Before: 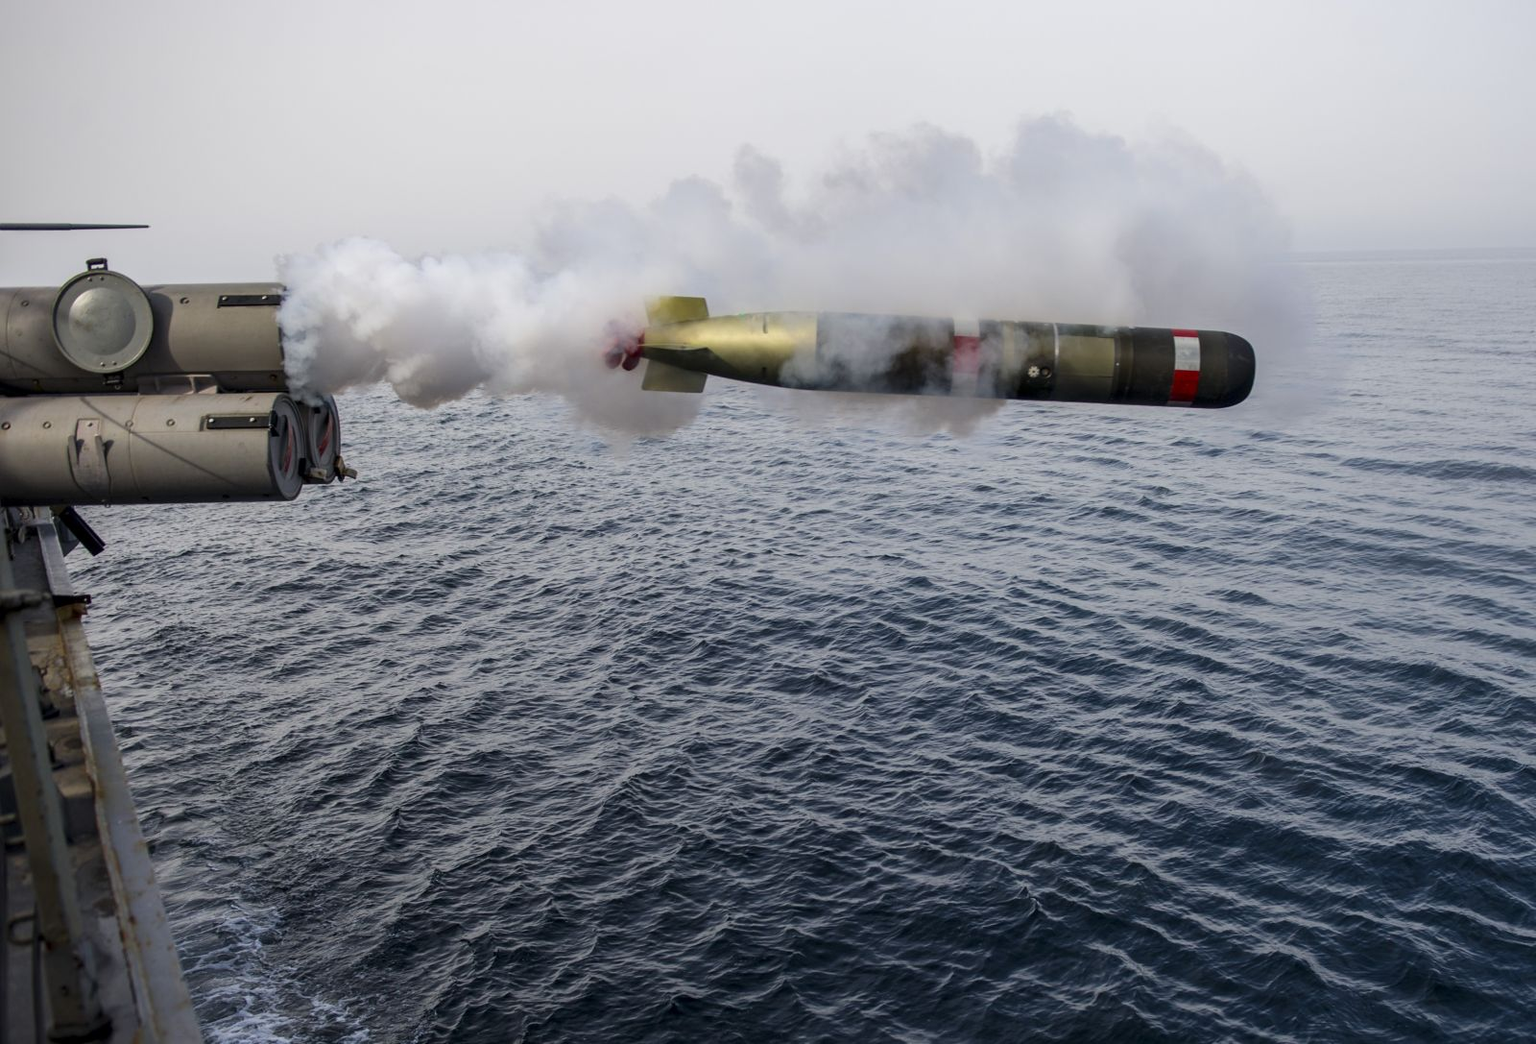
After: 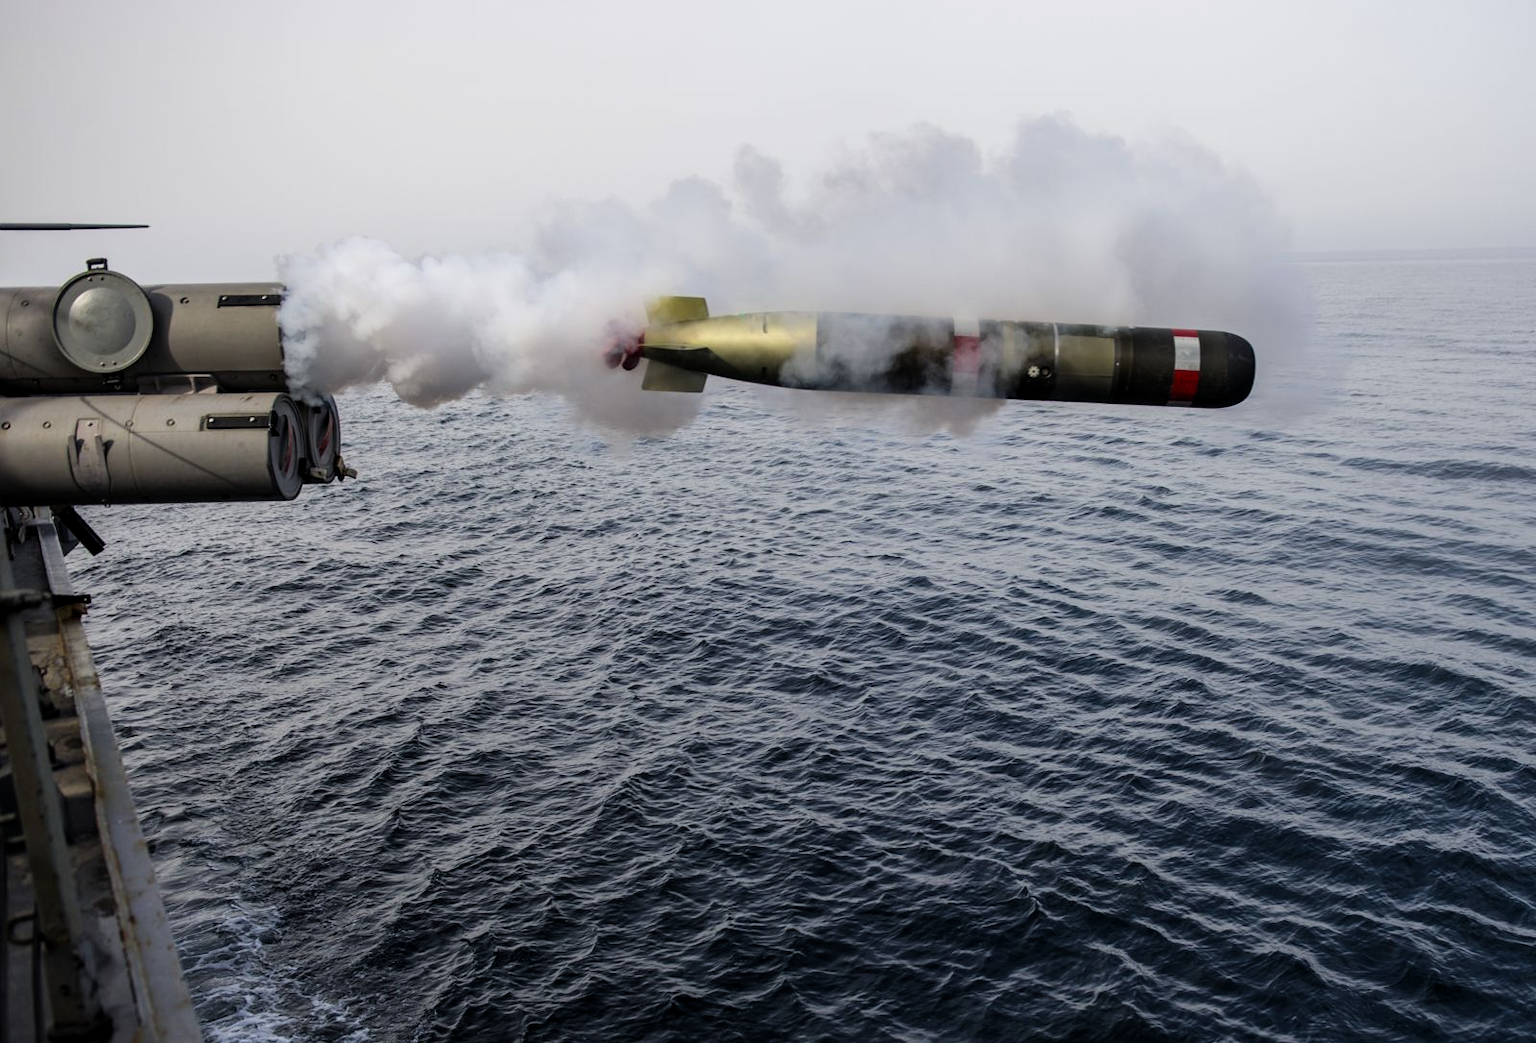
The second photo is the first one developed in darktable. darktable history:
filmic rgb: black relative exposure -12.79 EV, white relative exposure 2.81 EV, target black luminance 0%, hardness 8.57, latitude 70.75%, contrast 1.133, shadows ↔ highlights balance -1.21%
